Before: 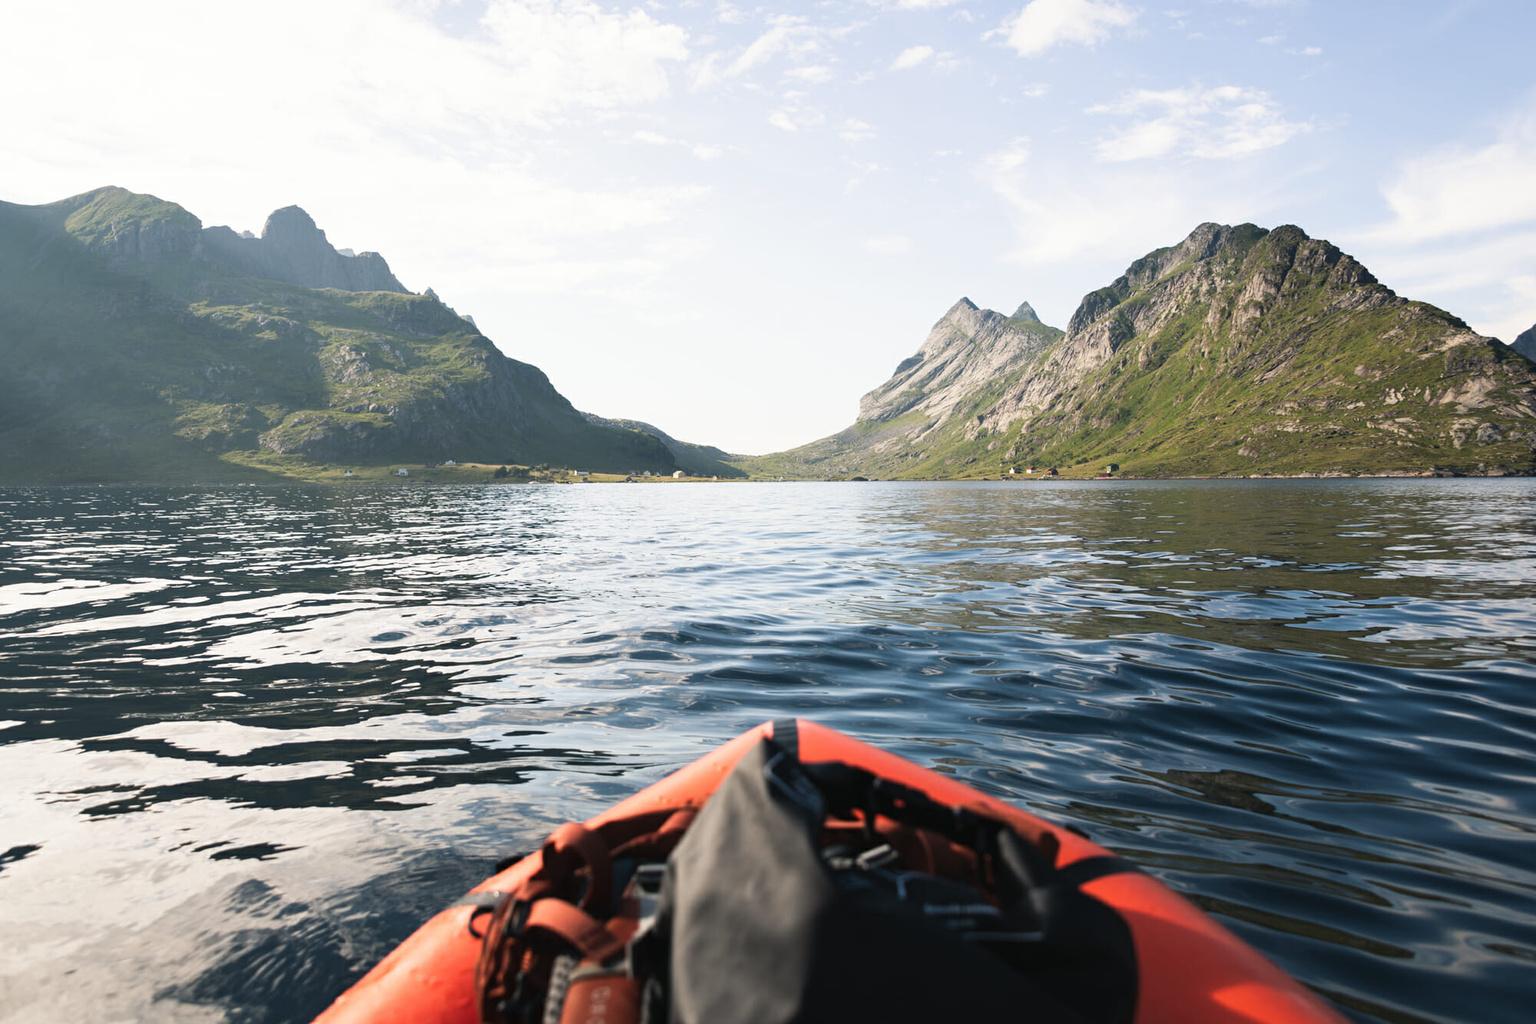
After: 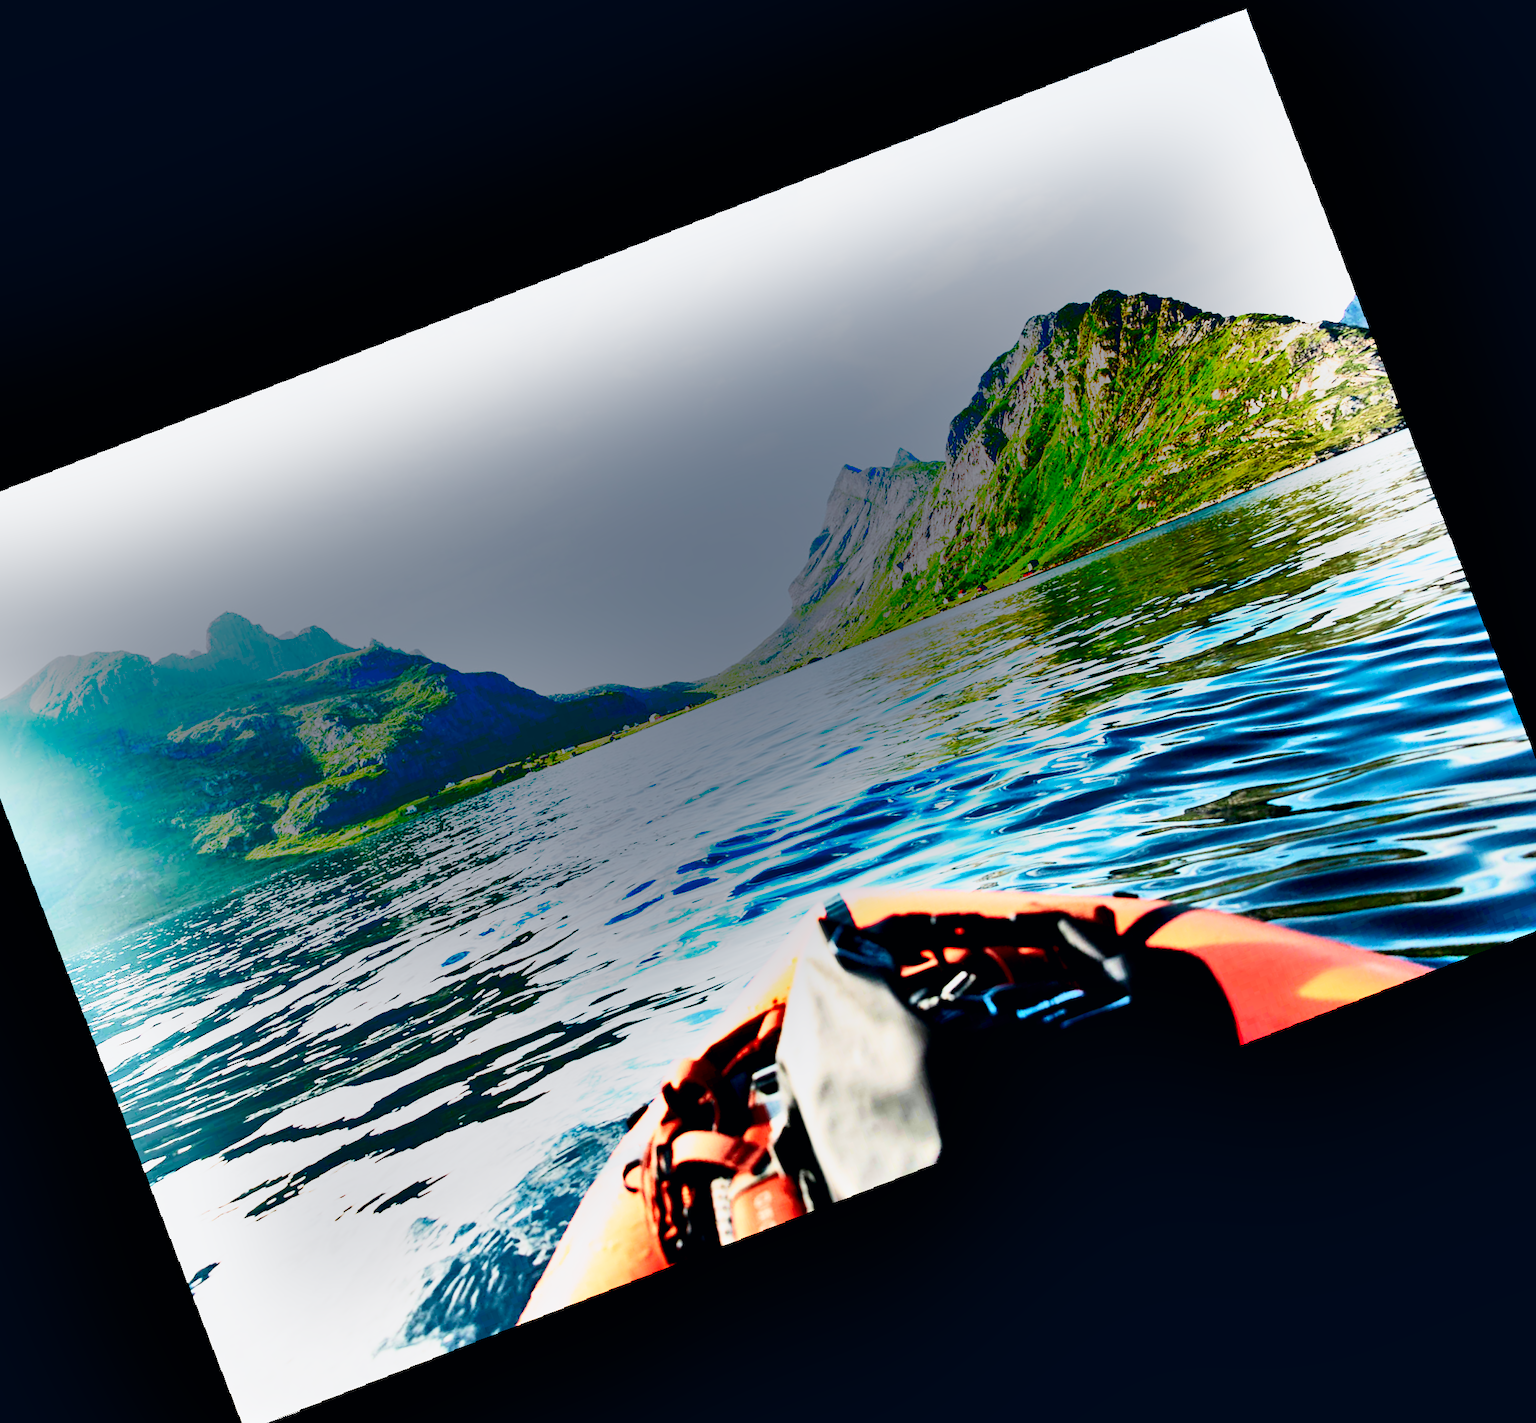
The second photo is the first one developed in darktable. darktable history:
white balance: red 0.978, blue 0.999
rotate and perspective: rotation -1.75°, automatic cropping off
exposure: black level correction 0.009, exposure 1.425 EV, compensate highlight preservation false
tone curve: curves: ch0 [(0, 0) (0.051, 0.03) (0.096, 0.071) (0.241, 0.247) (0.455, 0.525) (0.594, 0.697) (0.741, 0.845) (0.871, 0.933) (1, 0.984)]; ch1 [(0, 0) (0.1, 0.038) (0.318, 0.243) (0.399, 0.351) (0.478, 0.469) (0.499, 0.499) (0.534, 0.549) (0.565, 0.594) (0.601, 0.634) (0.666, 0.7) (1, 1)]; ch2 [(0, 0) (0.453, 0.45) (0.479, 0.483) (0.504, 0.499) (0.52, 0.519) (0.541, 0.559) (0.592, 0.612) (0.824, 0.815) (1, 1)], color space Lab, independent channels, preserve colors none
shadows and highlights: radius 123.98, shadows 100, white point adjustment -3, highlights -100, highlights color adjustment 89.84%, soften with gaussian
base curve: curves: ch0 [(0, 0) (0.007, 0.004) (0.027, 0.03) (0.046, 0.07) (0.207, 0.54) (0.442, 0.872) (0.673, 0.972) (1, 1)], preserve colors none
crop and rotate: angle 19.43°, left 6.812%, right 4.125%, bottom 1.087%
